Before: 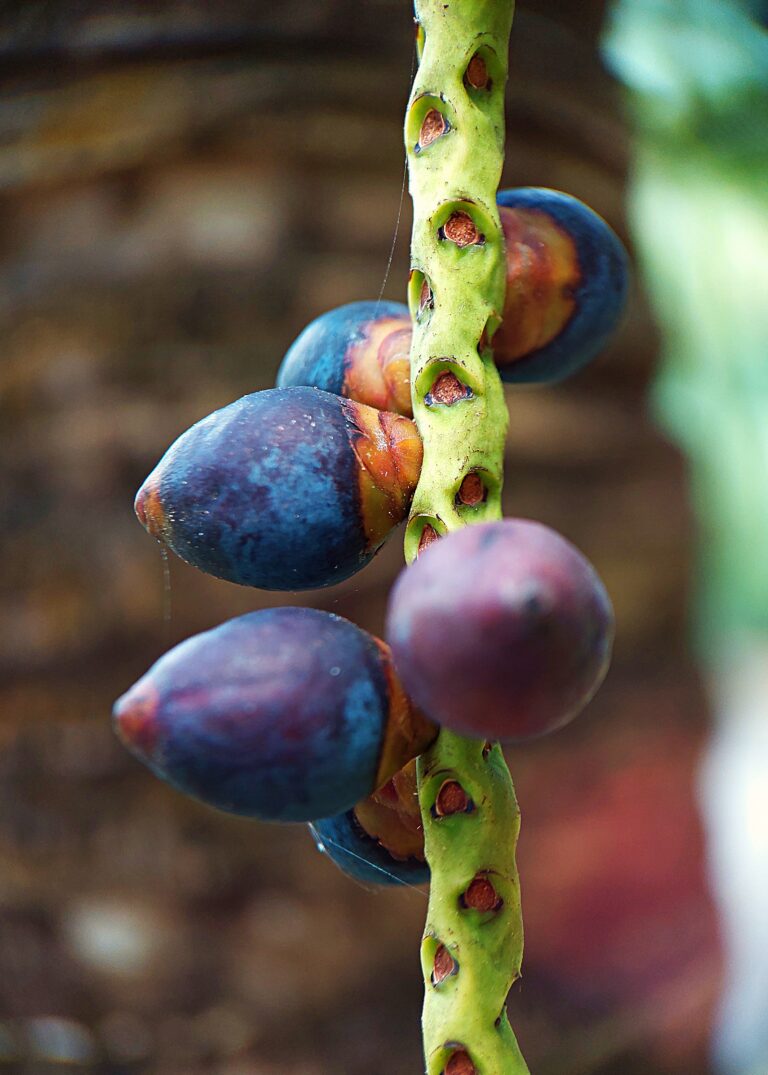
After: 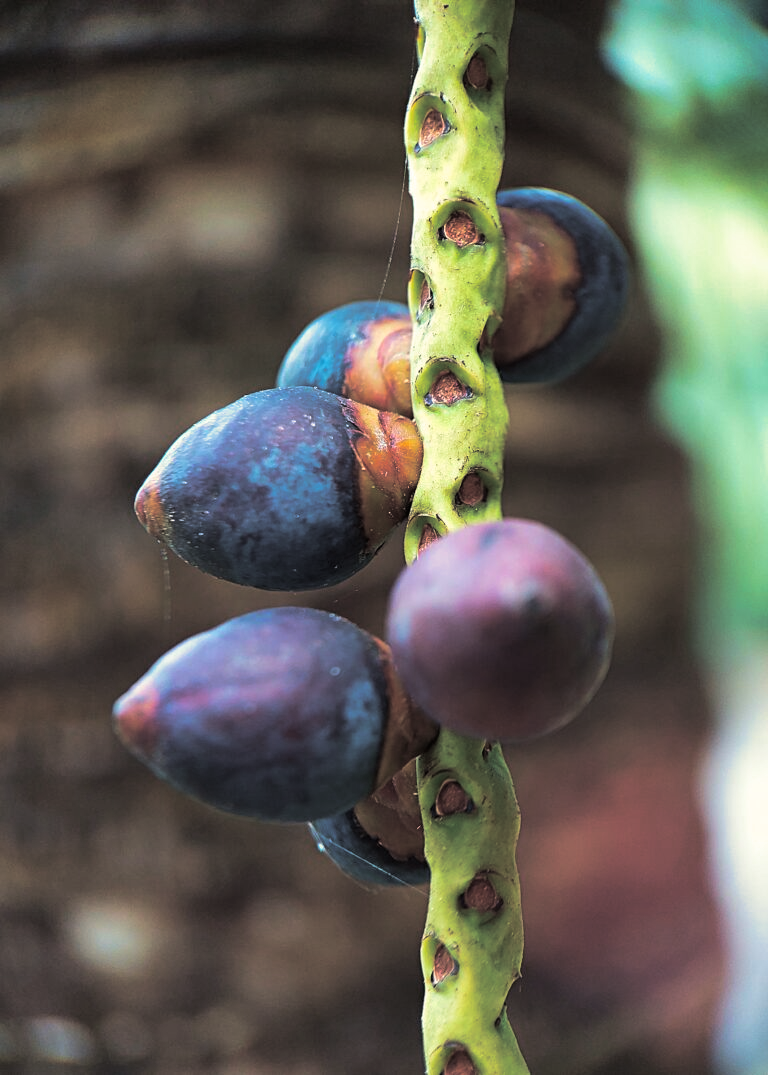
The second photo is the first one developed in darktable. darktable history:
shadows and highlights: radius 118.69, shadows 42.21, highlights -61.56, soften with gaussian
split-toning: shadows › hue 43.2°, shadows › saturation 0, highlights › hue 50.4°, highlights › saturation 1
velvia: on, module defaults
